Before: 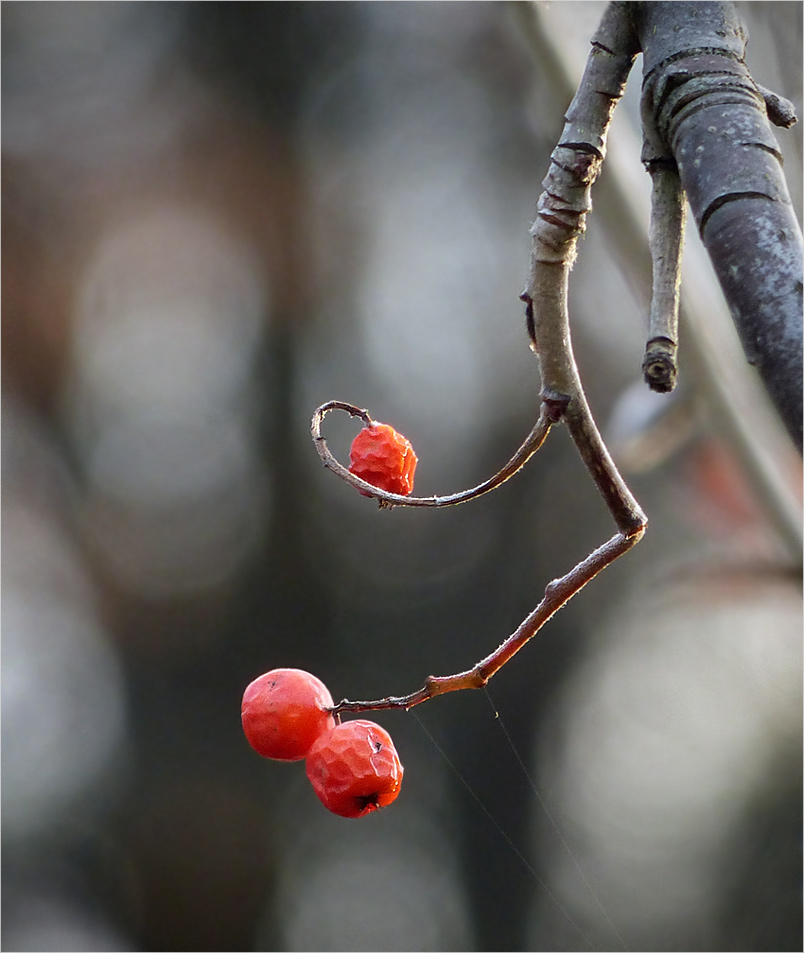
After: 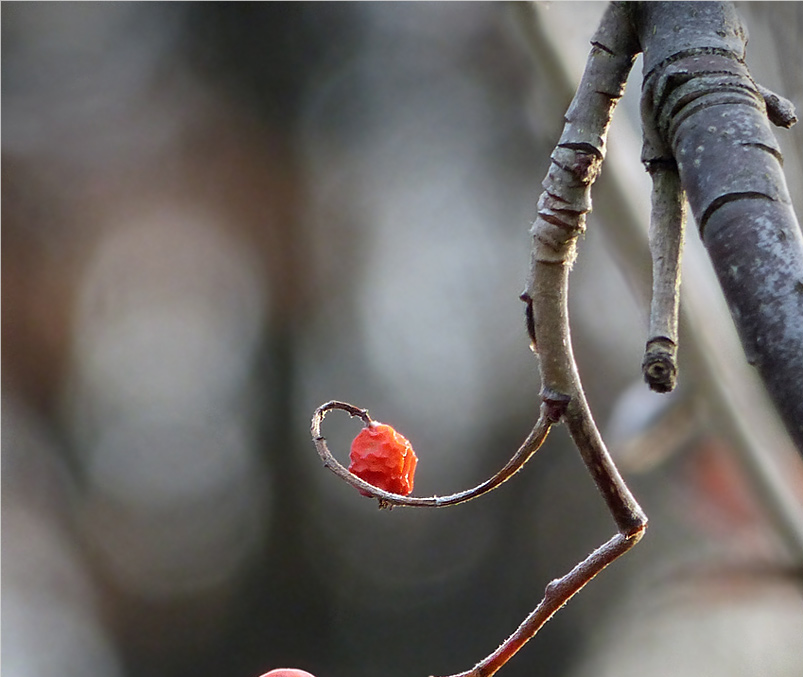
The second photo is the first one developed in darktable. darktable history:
tone equalizer: edges refinement/feathering 500, mask exposure compensation -1.57 EV, preserve details no
crop: right 0%, bottom 28.921%
